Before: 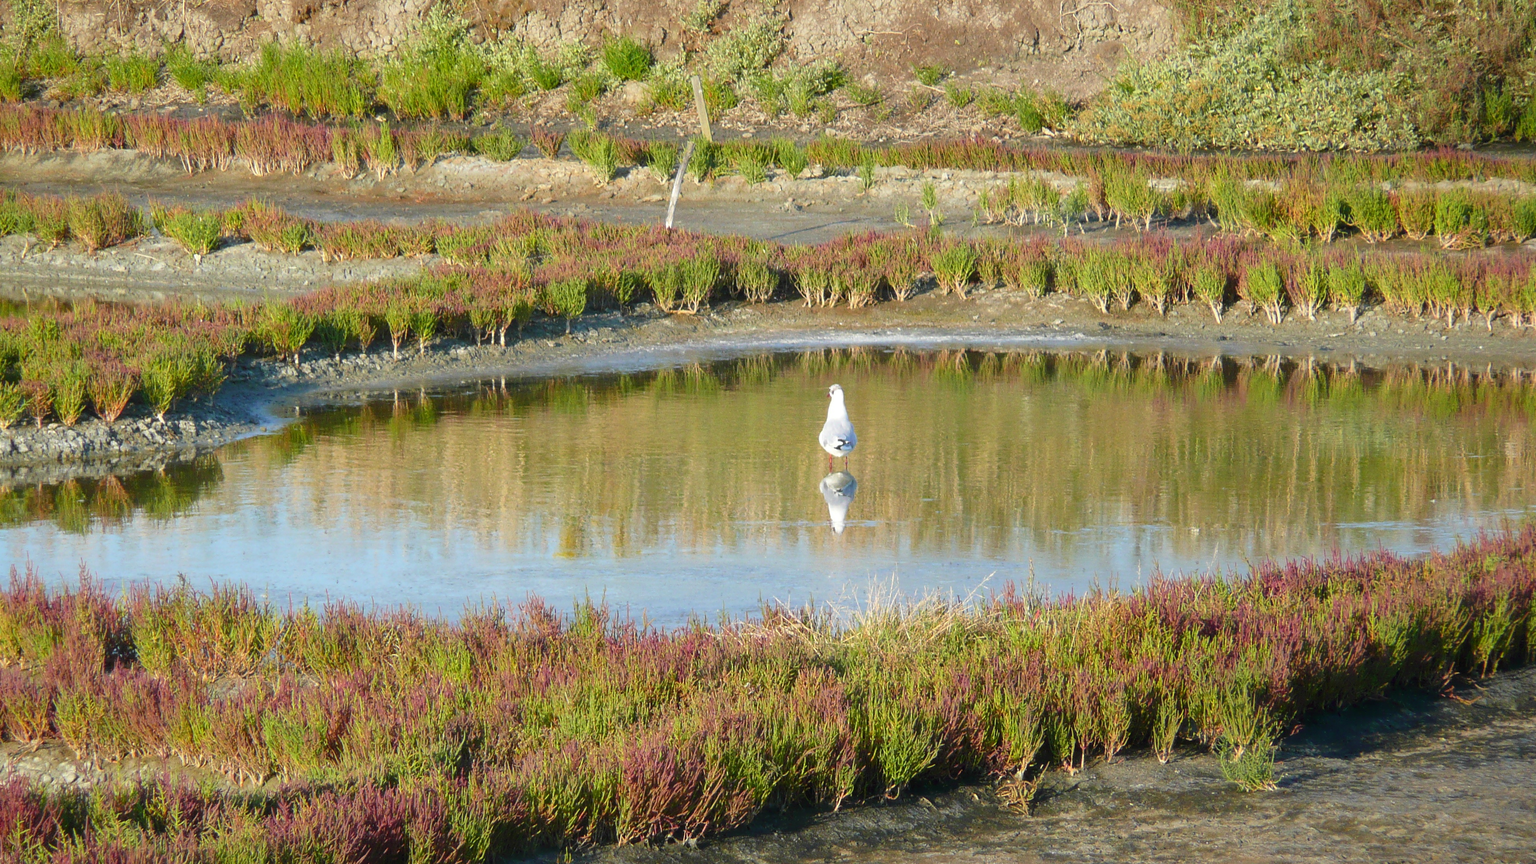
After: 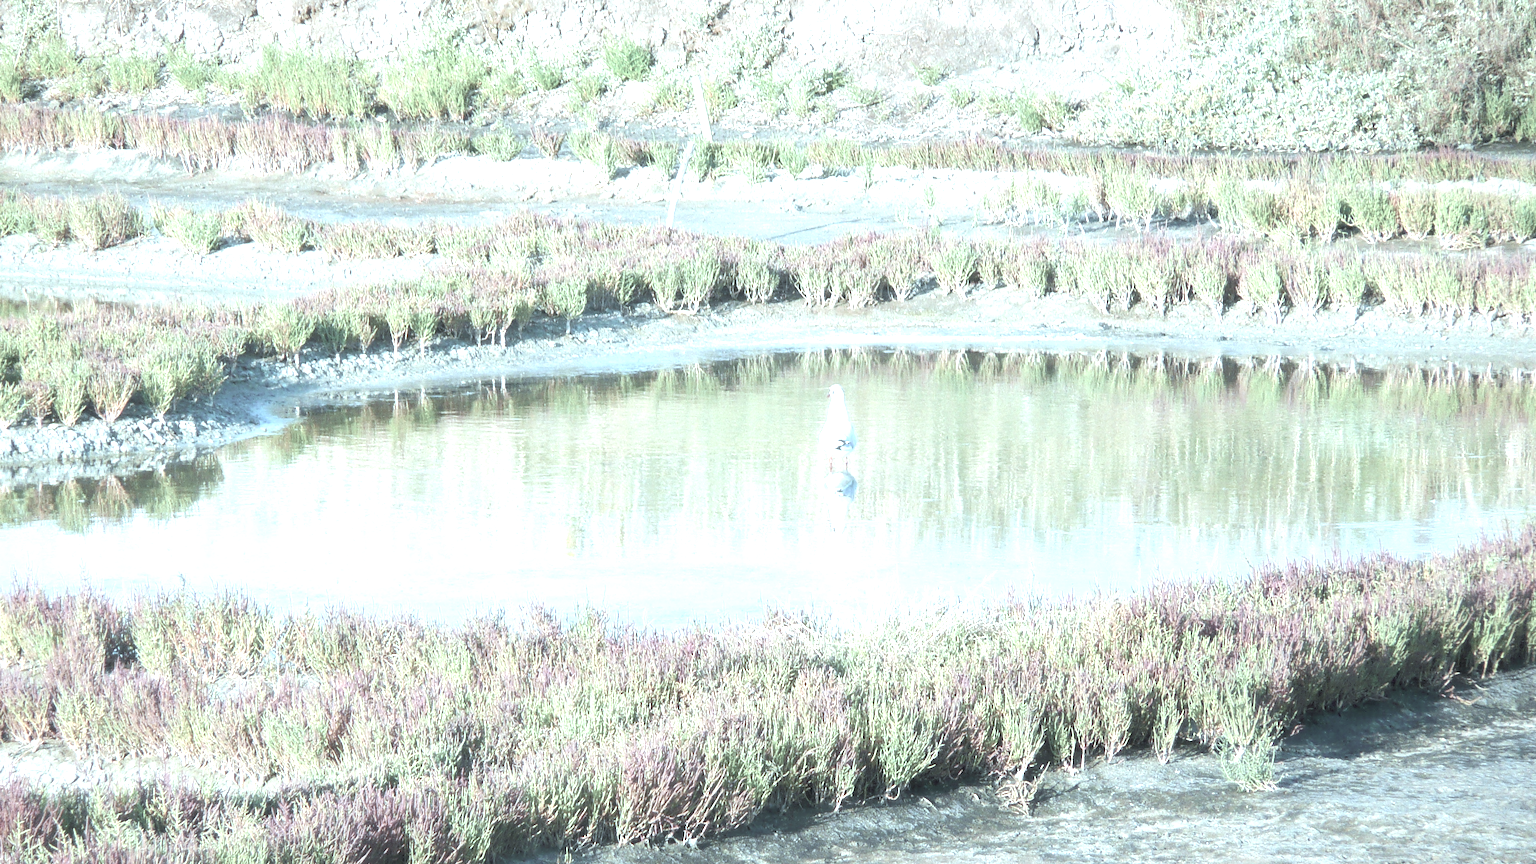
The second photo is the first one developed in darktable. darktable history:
contrast brightness saturation: brightness 0.18, saturation -0.5
exposure: black level correction 0.001, exposure 1.719 EV, compensate exposure bias true, compensate highlight preservation false
color correction: highlights a* -12.64, highlights b* -18.1, saturation 0.7
